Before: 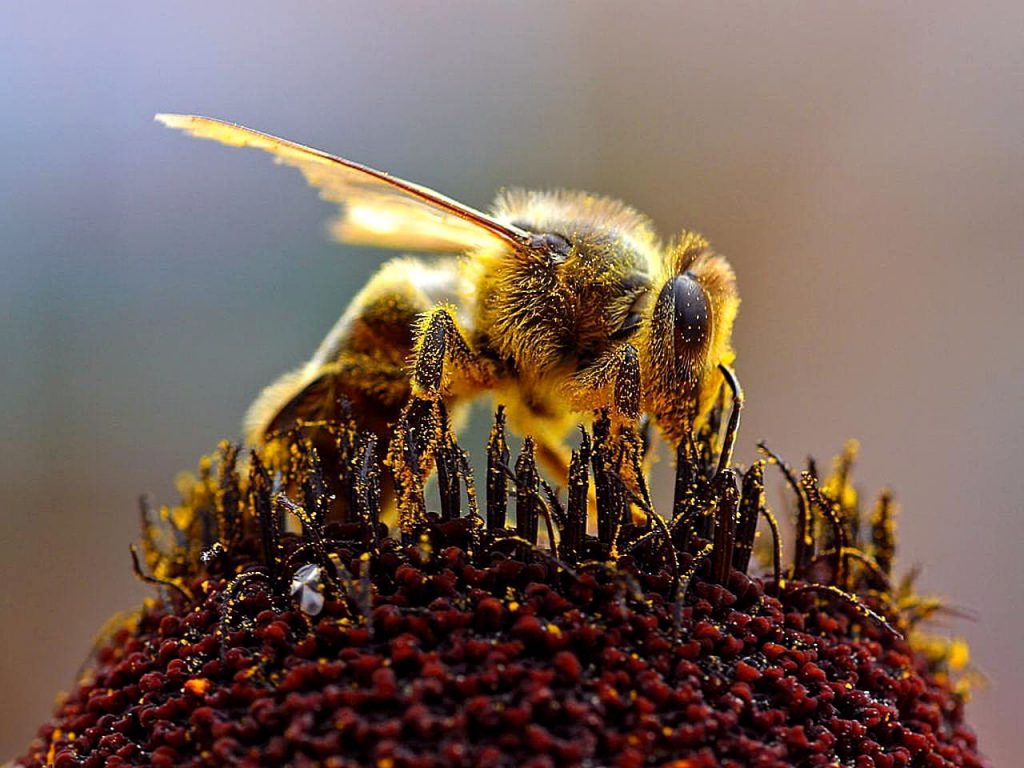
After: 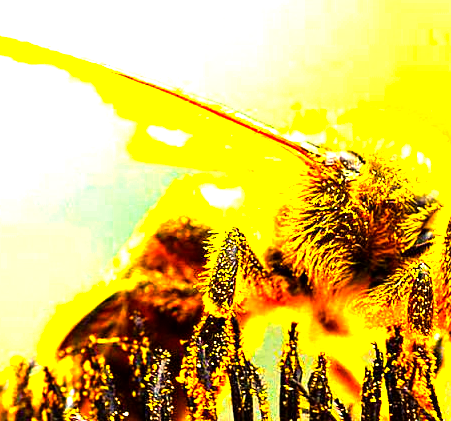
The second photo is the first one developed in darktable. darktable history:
exposure: black level correction 0, exposure 2.327 EV, compensate exposure bias true, compensate highlight preservation false
white balance: red 0.986, blue 1.01
crop: left 20.248%, top 10.86%, right 35.675%, bottom 34.321%
color balance rgb: linear chroma grading › global chroma 15%, perceptual saturation grading › global saturation 30%
color balance: mode lift, gamma, gain (sRGB), lift [1.014, 0.966, 0.918, 0.87], gamma [0.86, 0.734, 0.918, 0.976], gain [1.063, 1.13, 1.063, 0.86]
